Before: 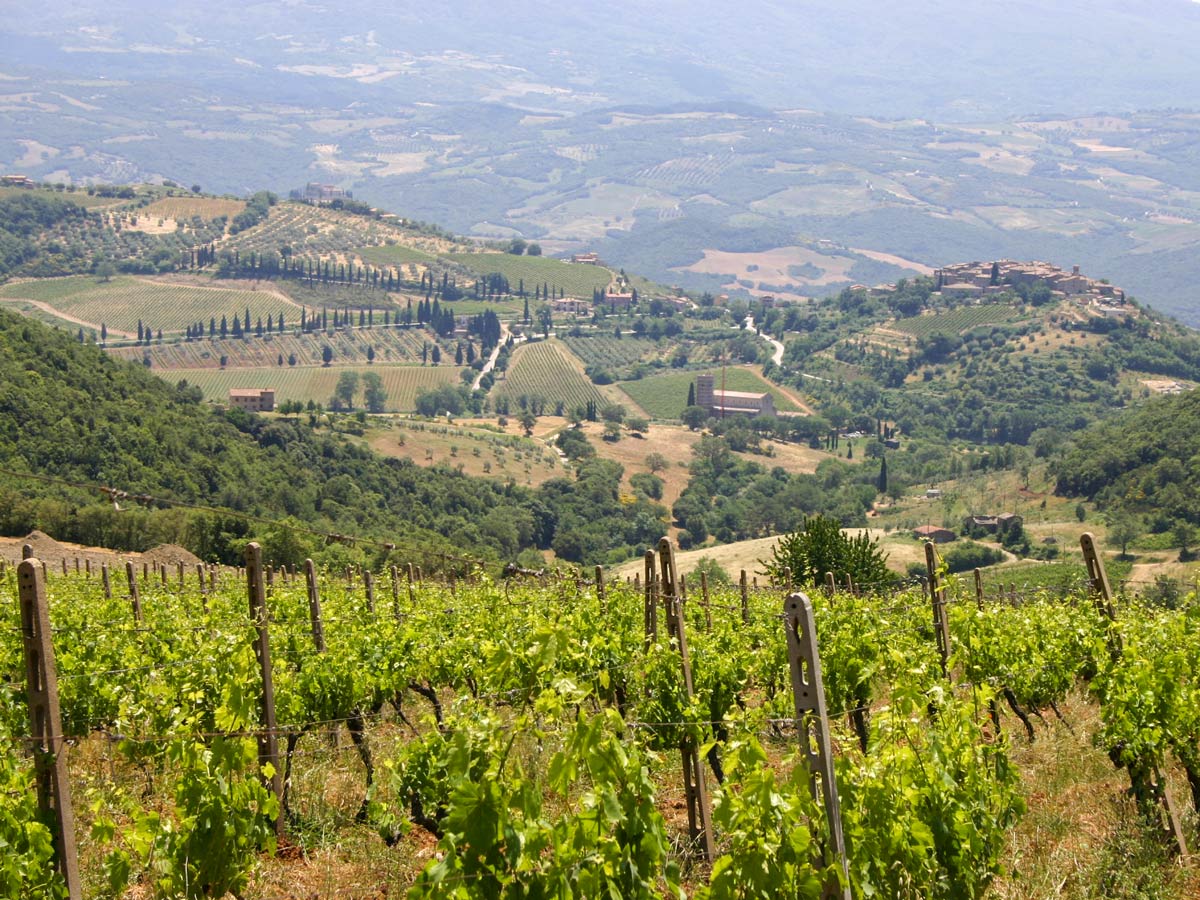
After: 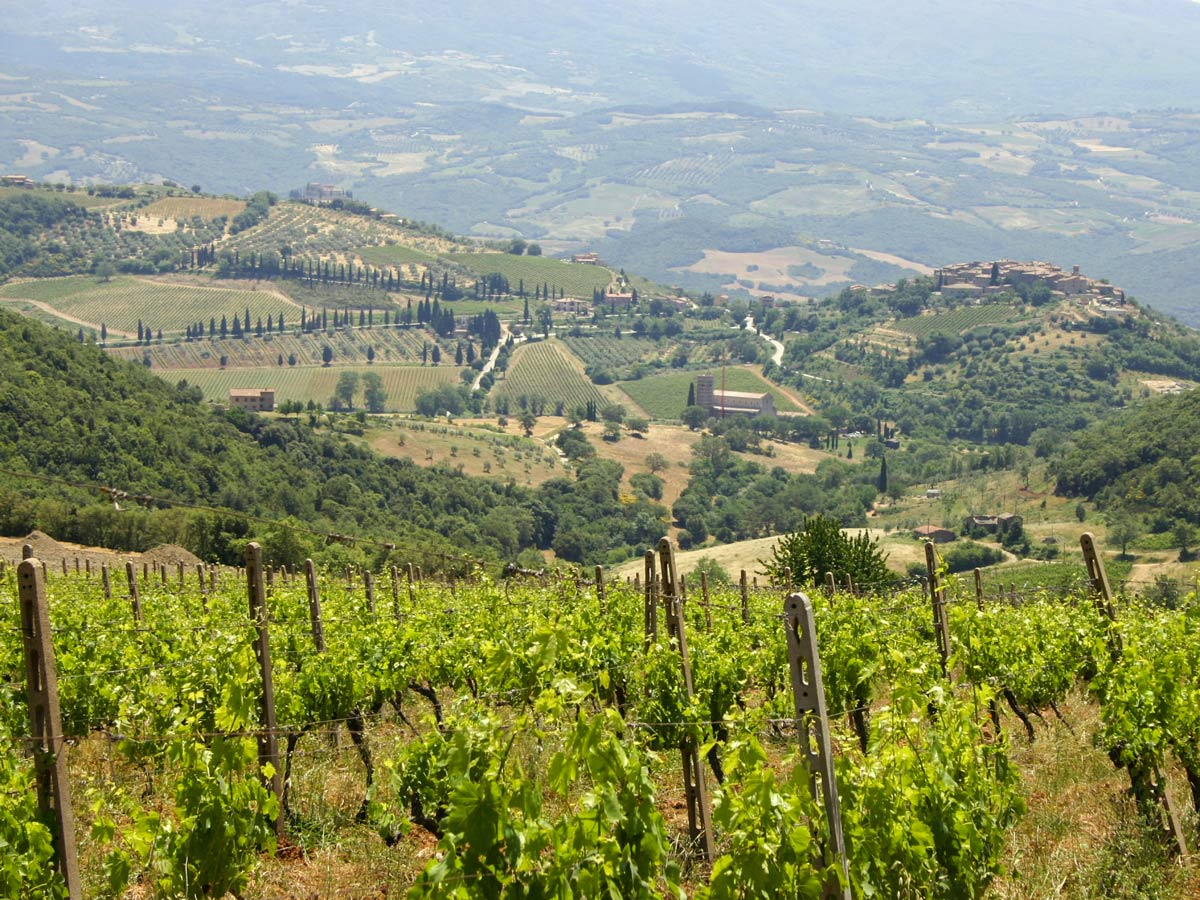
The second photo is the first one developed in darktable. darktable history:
color correction: highlights a* -4.65, highlights b* 5.05, saturation 0.953
